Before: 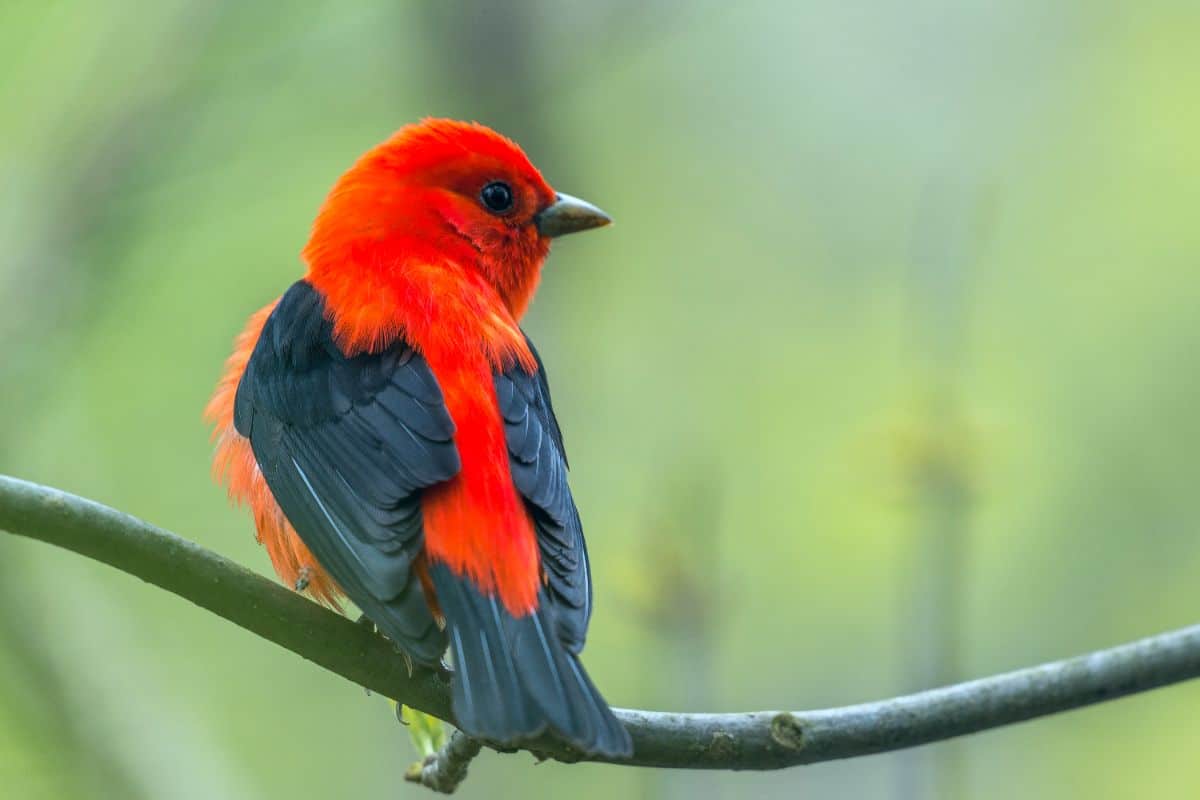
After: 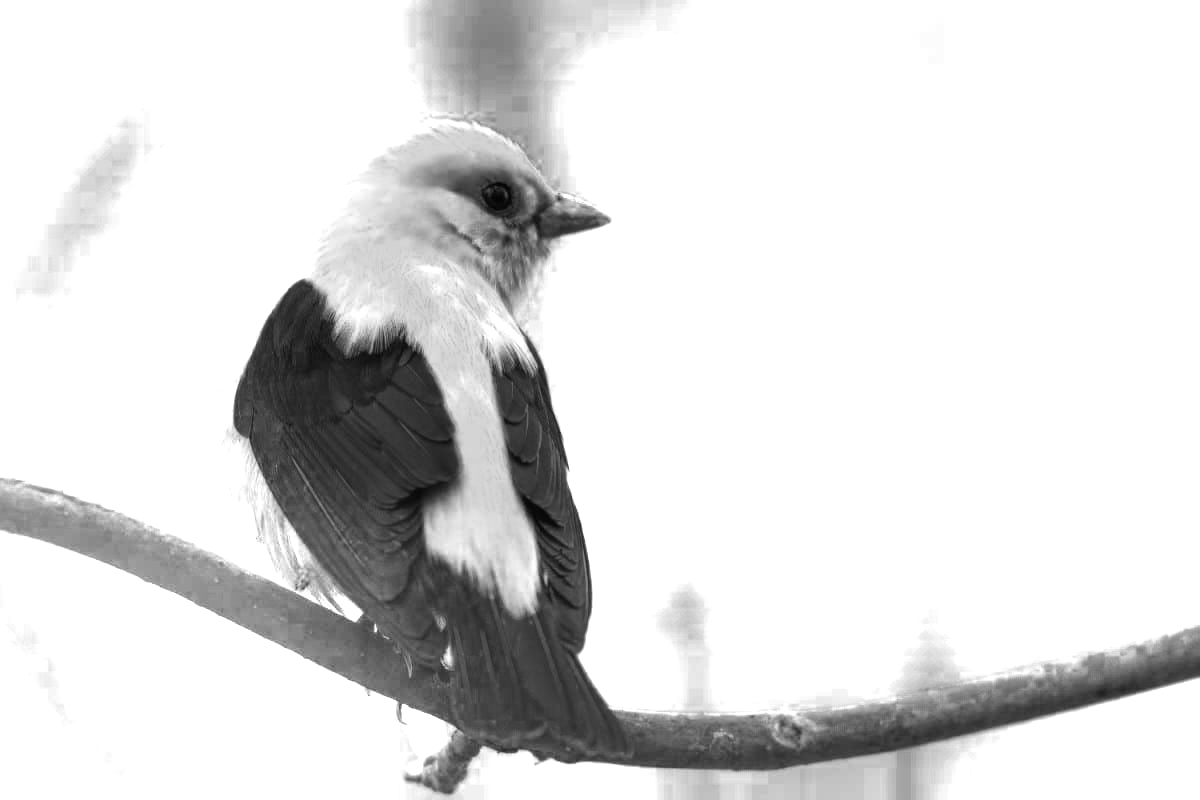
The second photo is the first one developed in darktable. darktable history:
color zones: curves: ch0 [(0, 0.554) (0.146, 0.662) (0.293, 0.86) (0.503, 0.774) (0.637, 0.106) (0.74, 0.072) (0.866, 0.488) (0.998, 0.569)]; ch1 [(0, 0) (0.143, 0) (0.286, 0) (0.429, 0) (0.571, 0) (0.714, 0) (0.857, 0)], mix 27.95%
